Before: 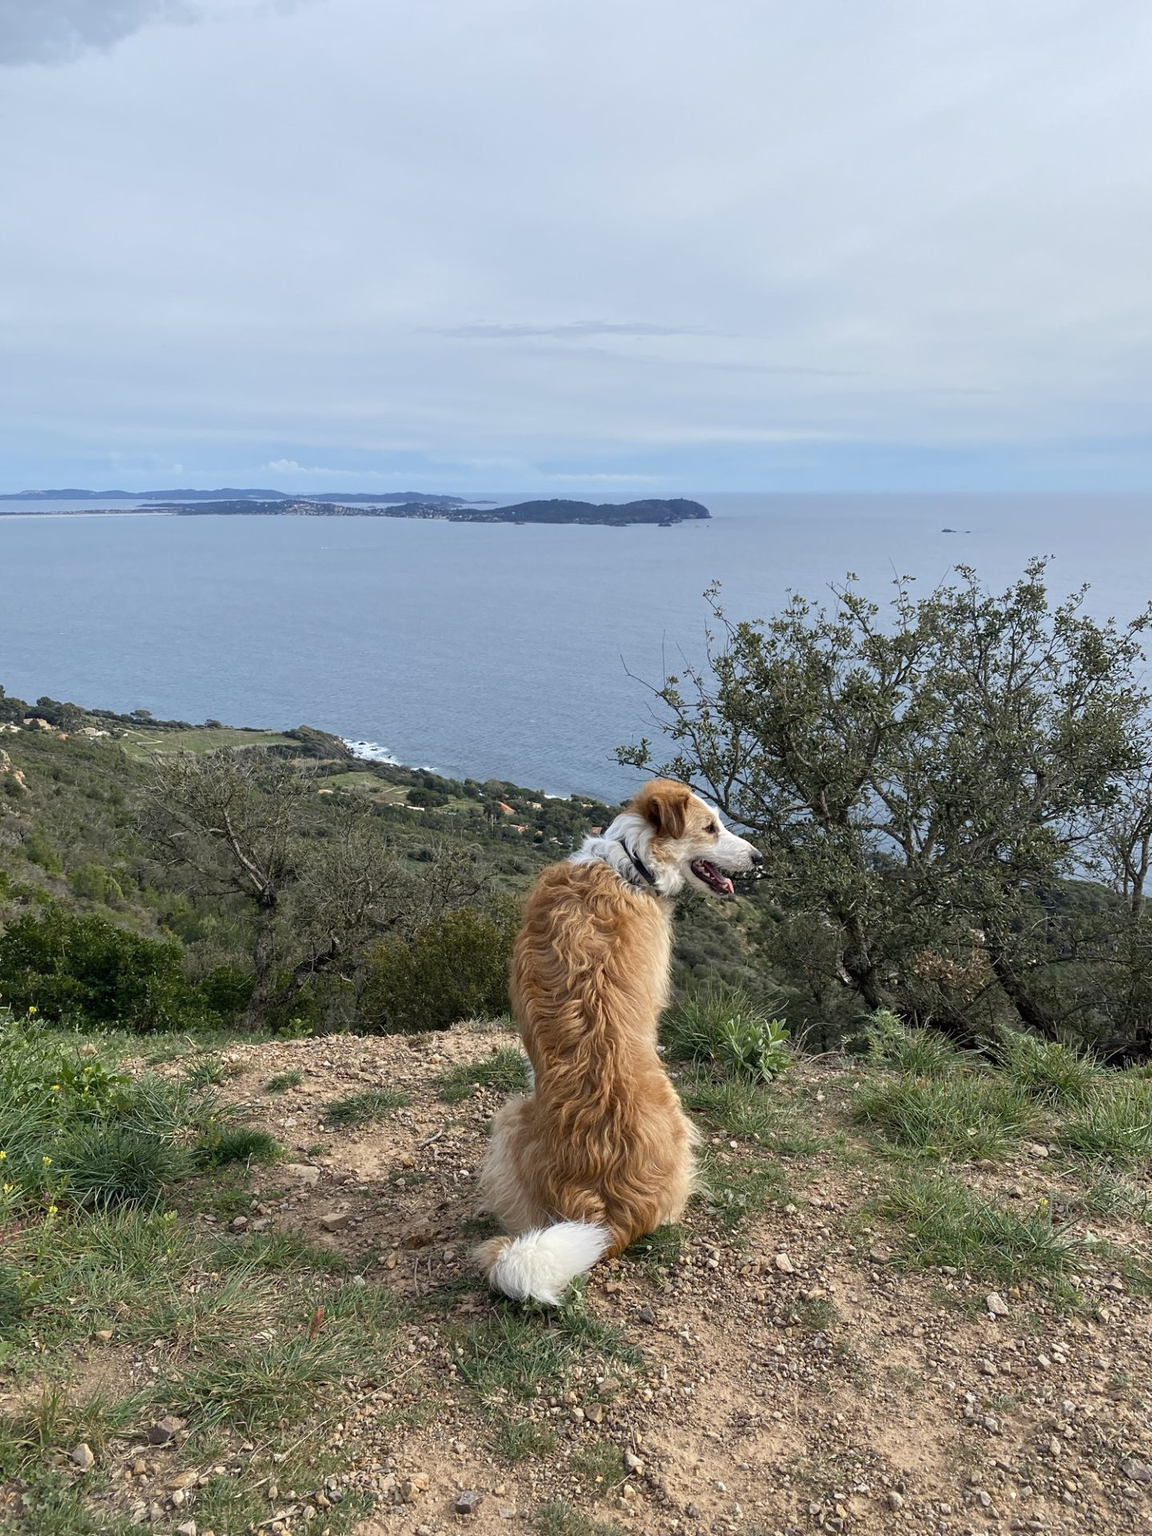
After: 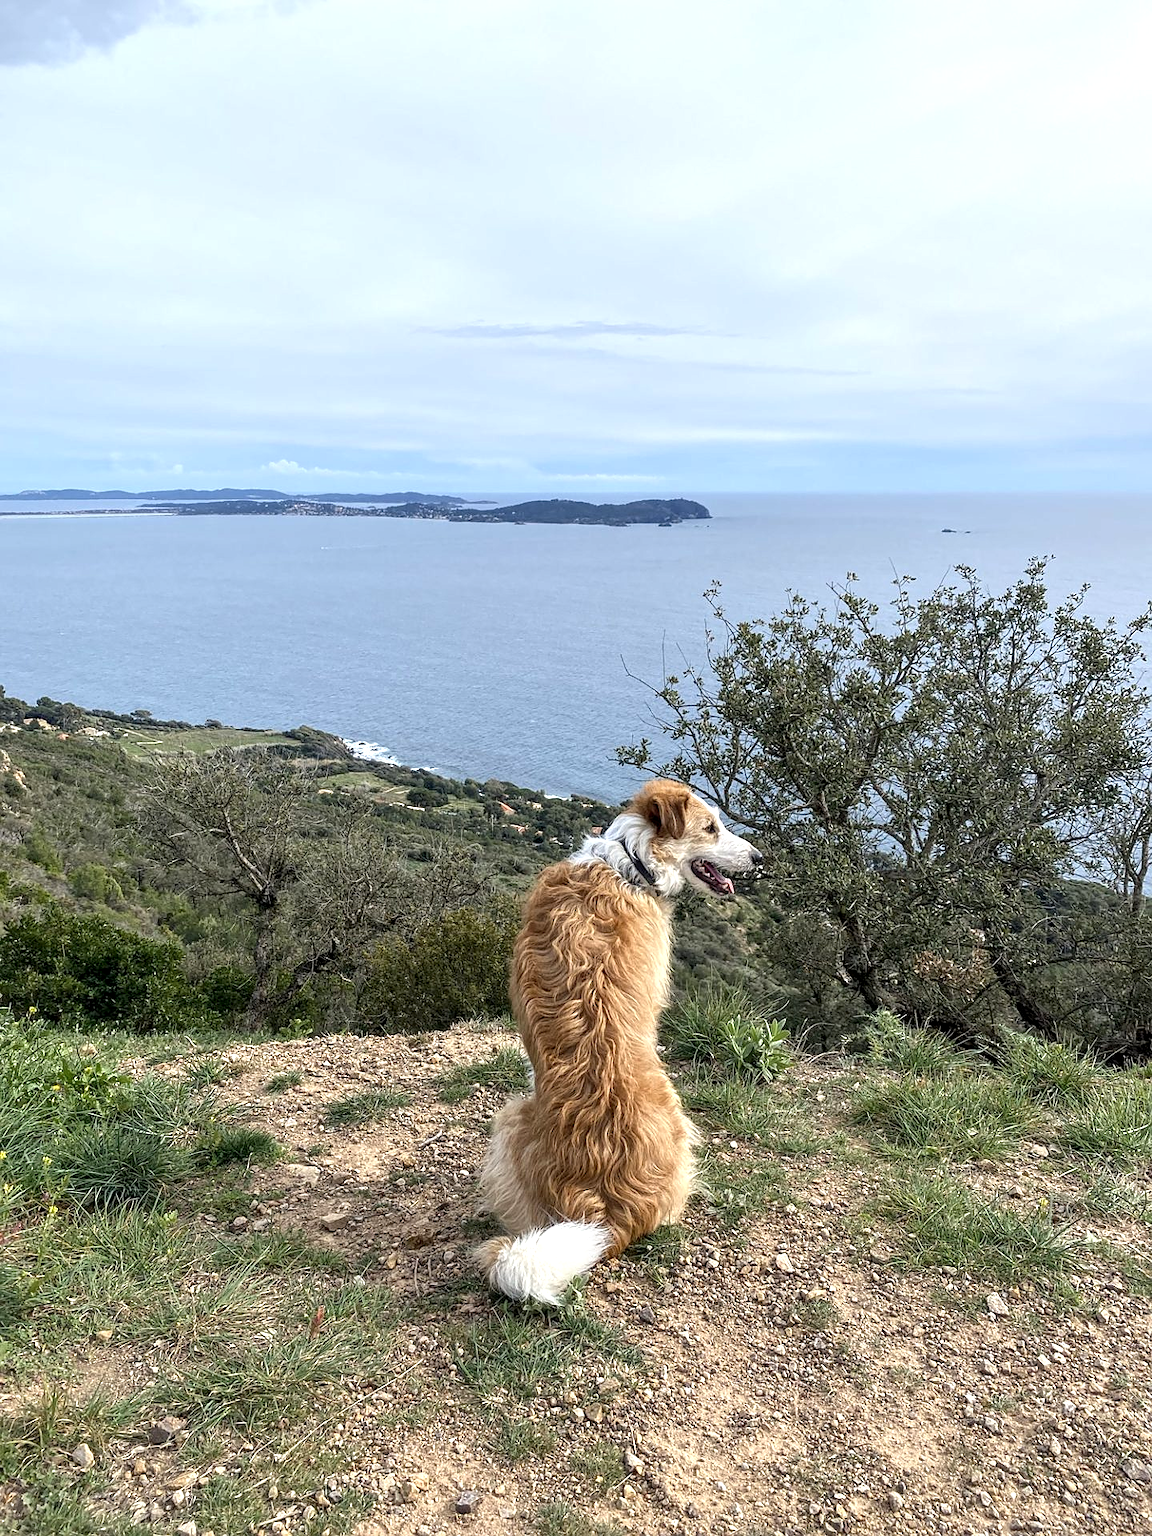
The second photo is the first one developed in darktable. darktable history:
exposure: black level correction 0, exposure 0.498 EV, compensate exposure bias true, compensate highlight preservation false
local contrast: detail 130%
sharpen: radius 0.979, amount 0.608
